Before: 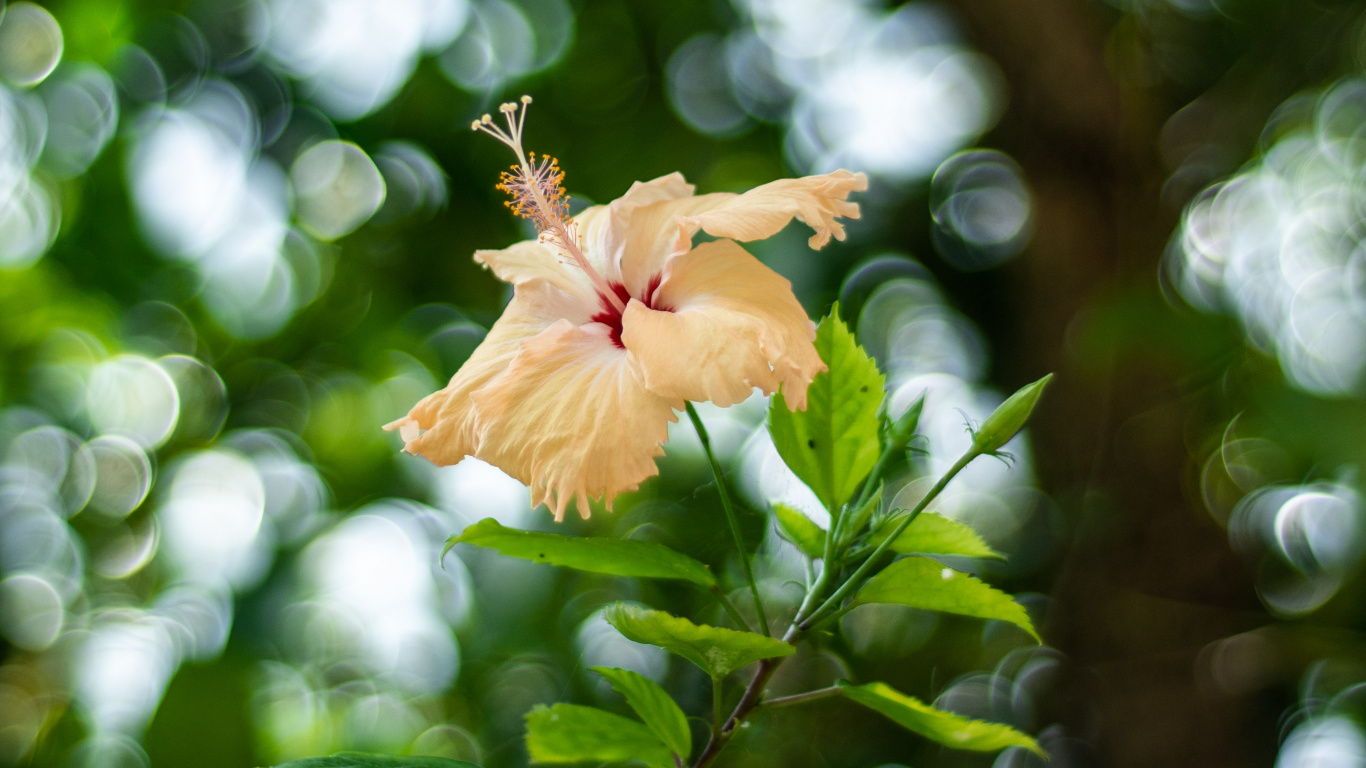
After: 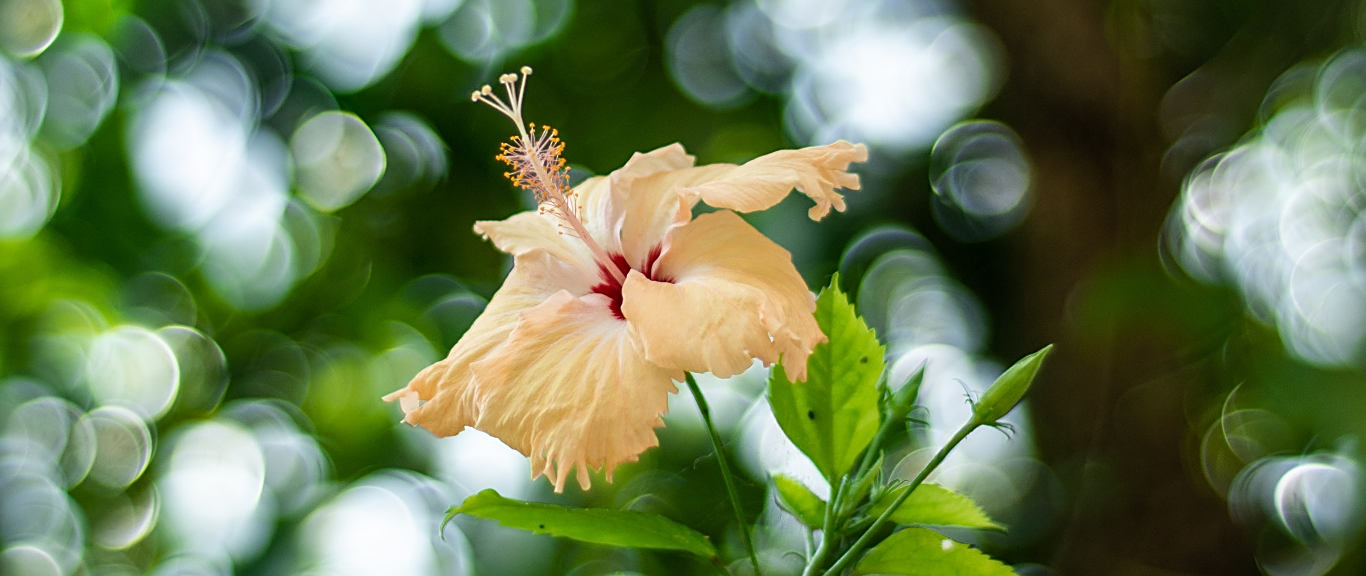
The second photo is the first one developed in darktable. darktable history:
crop: top 3.857%, bottom 21.132%
sharpen: on, module defaults
